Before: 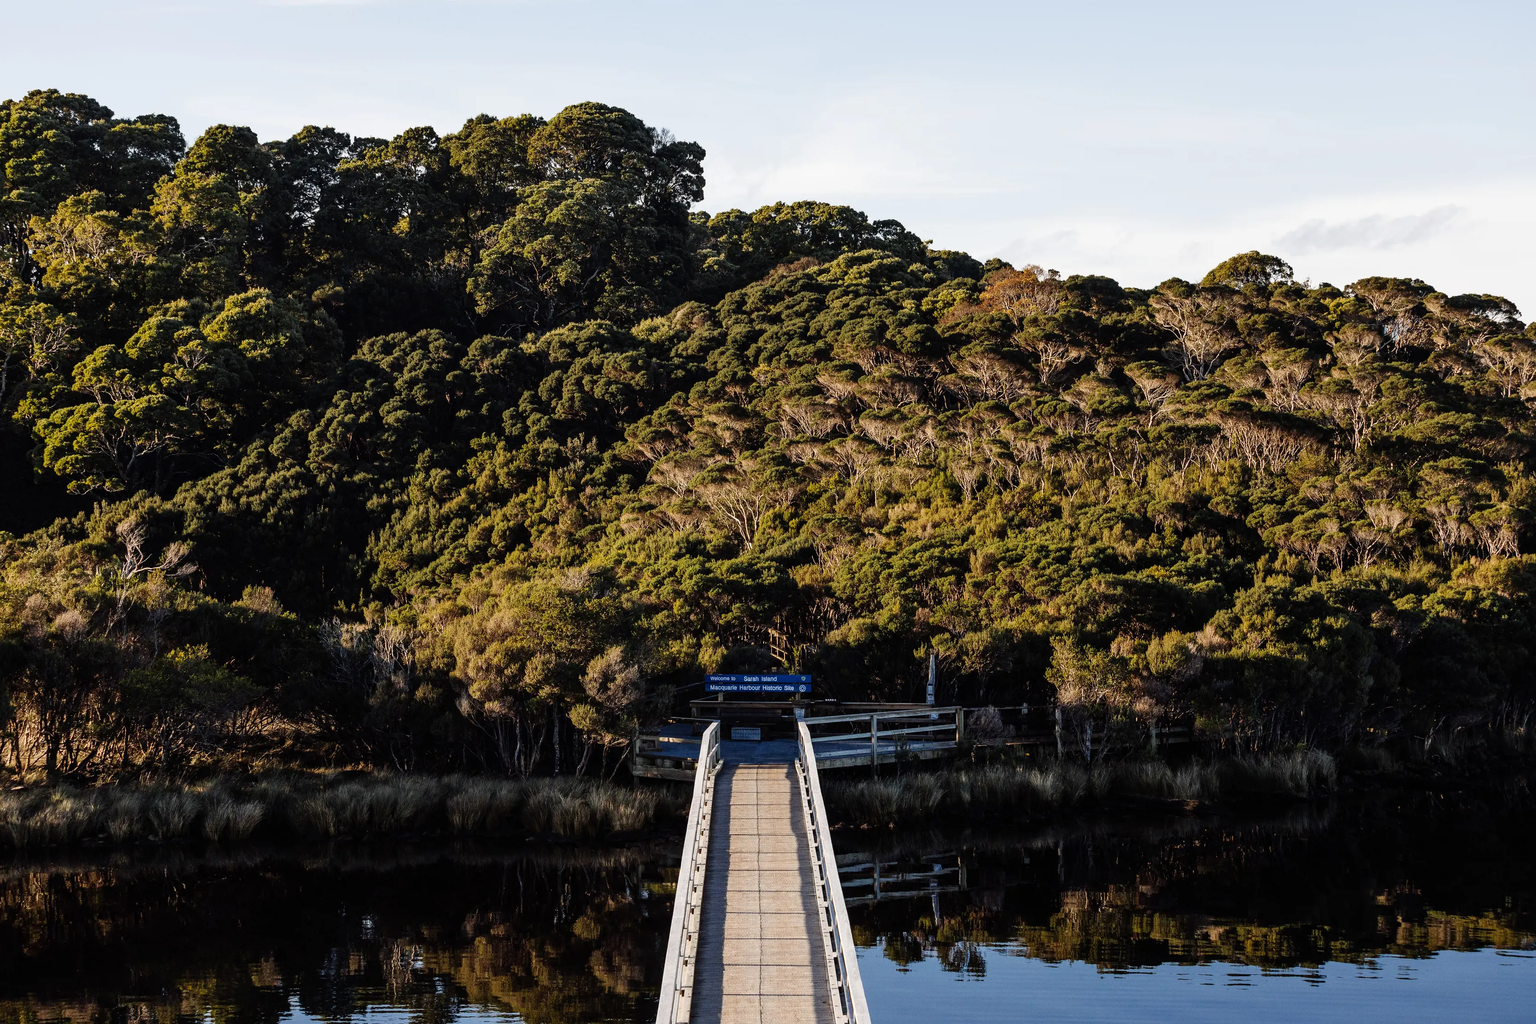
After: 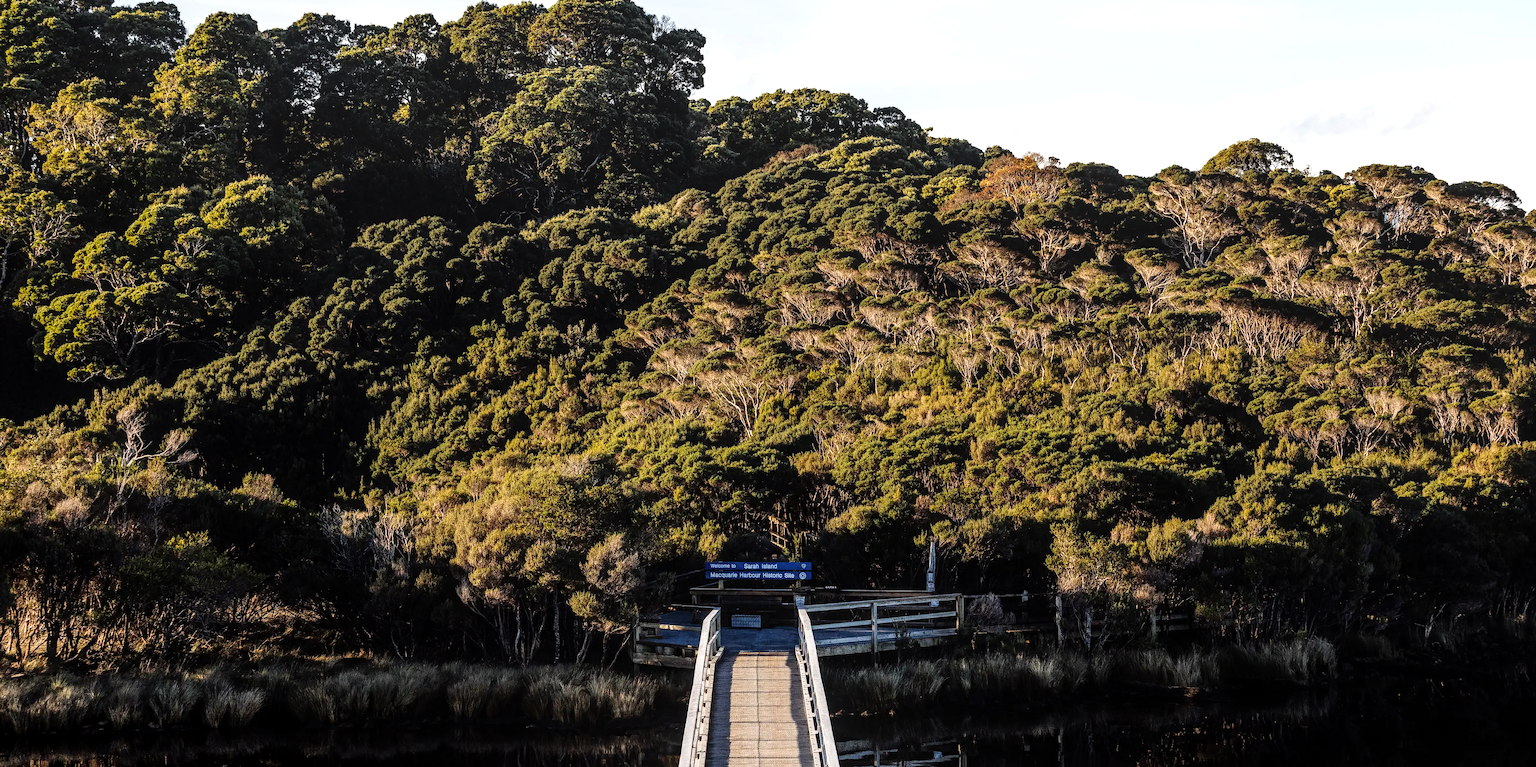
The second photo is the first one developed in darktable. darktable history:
local contrast: on, module defaults
crop: top 11.048%, bottom 13.953%
tone equalizer: -8 EV -0.42 EV, -7 EV -0.378 EV, -6 EV -0.353 EV, -5 EV -0.186 EV, -3 EV 0.247 EV, -2 EV 0.355 EV, -1 EV 0.403 EV, +0 EV 0.408 EV
contrast equalizer: y [[0.5, 0.5, 0.472, 0.5, 0.5, 0.5], [0.5 ×6], [0.5 ×6], [0 ×6], [0 ×6]]
